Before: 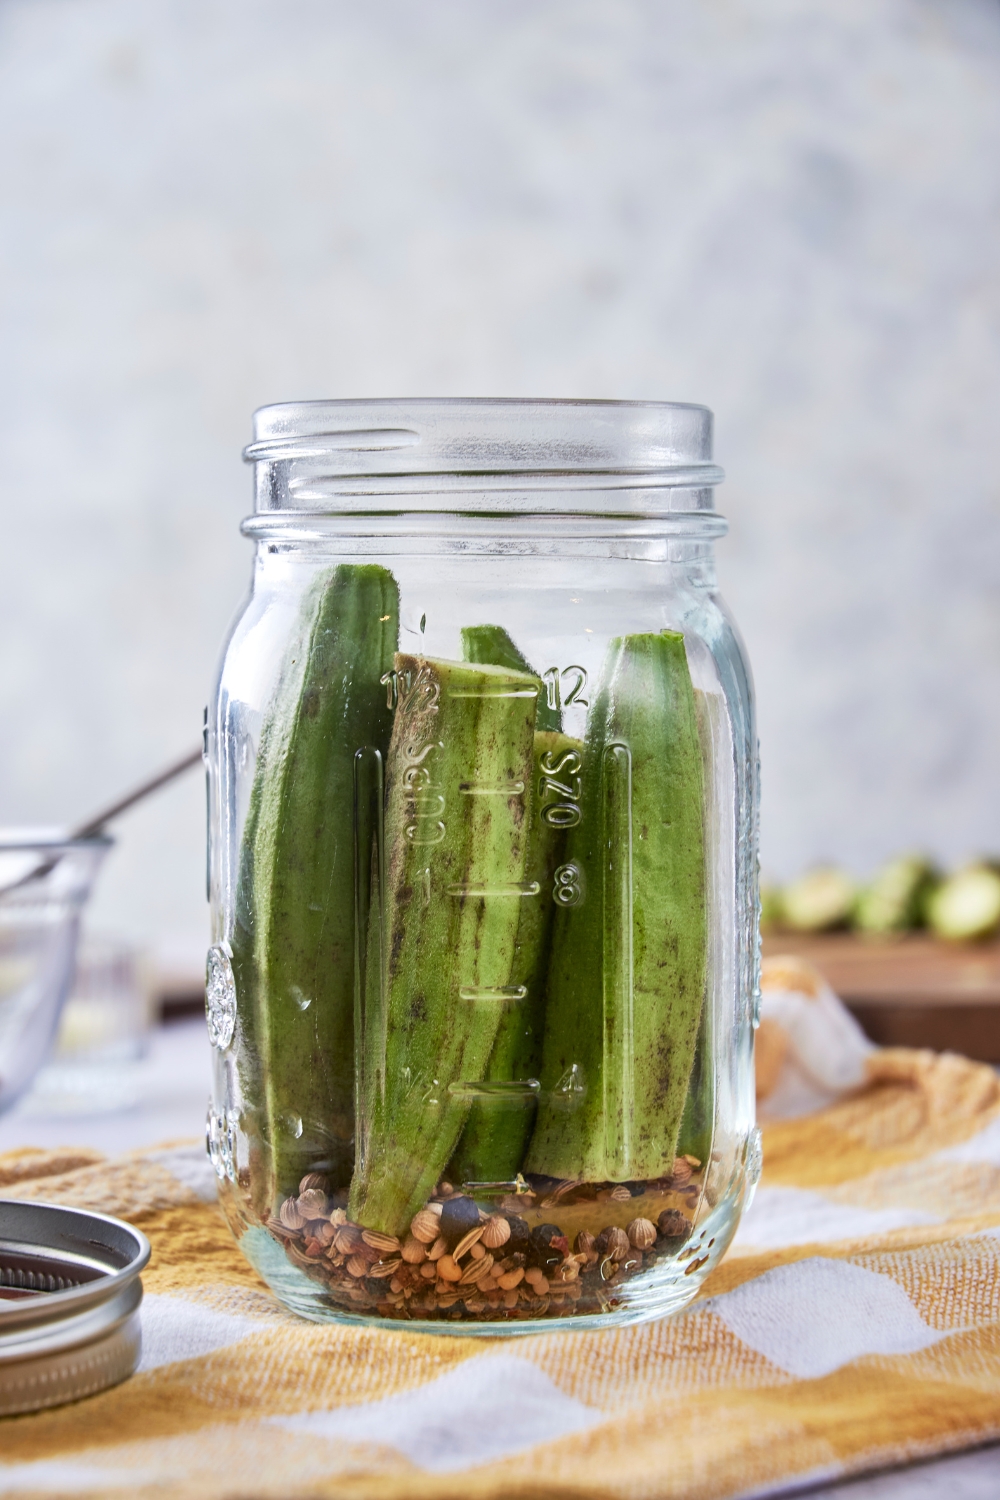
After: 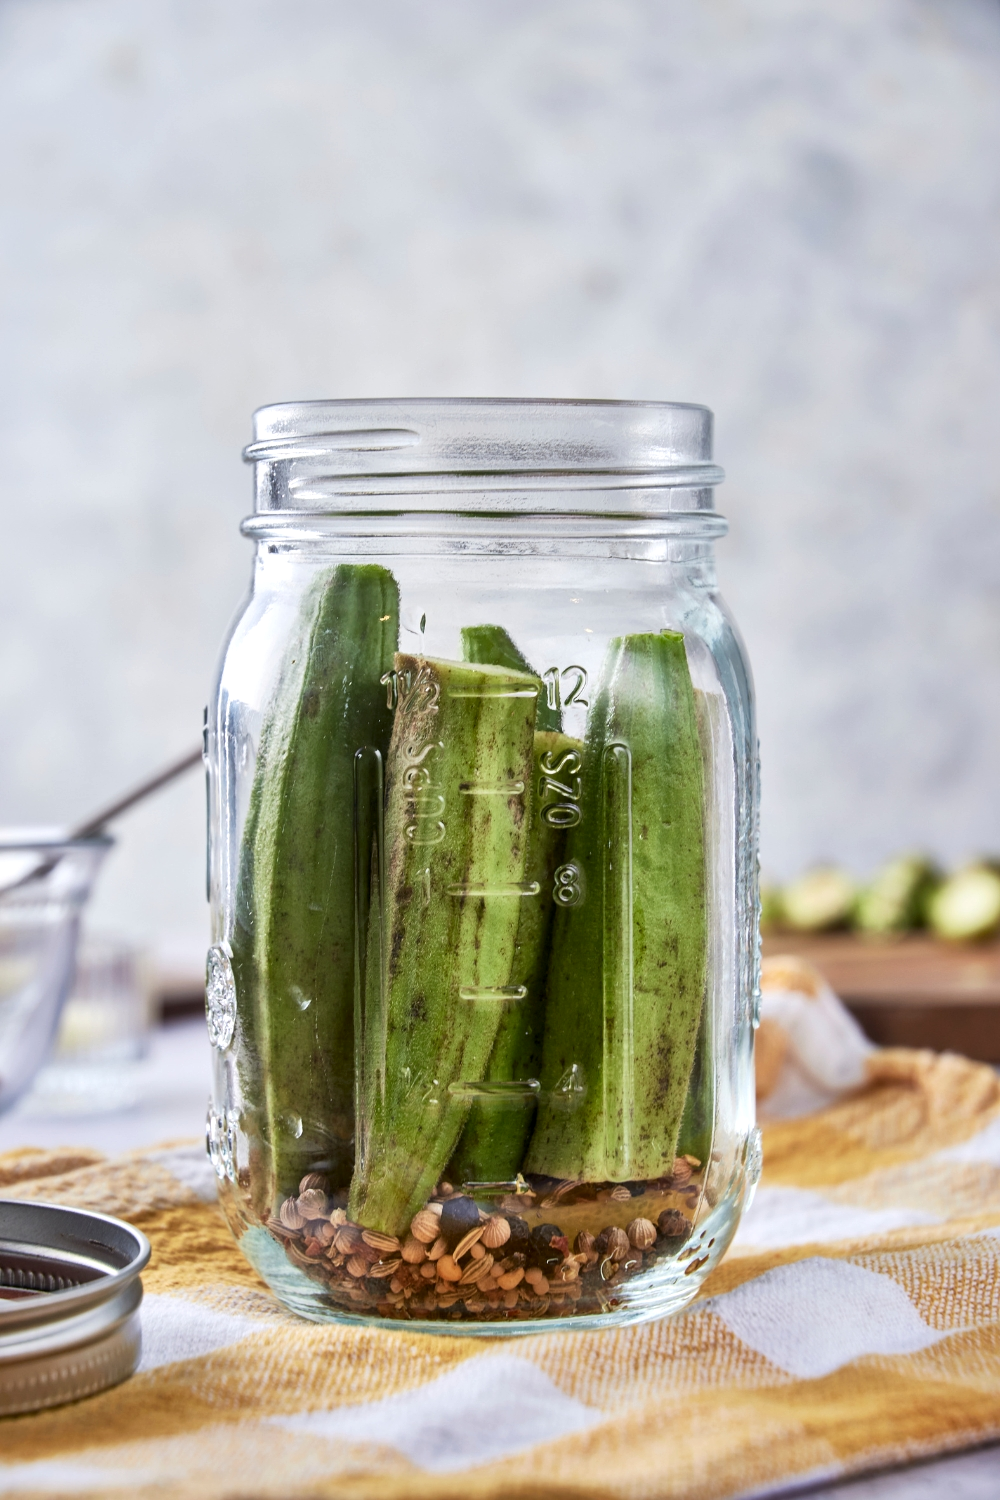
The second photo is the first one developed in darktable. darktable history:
local contrast: mode bilateral grid, contrast 21, coarseness 50, detail 129%, midtone range 0.2
